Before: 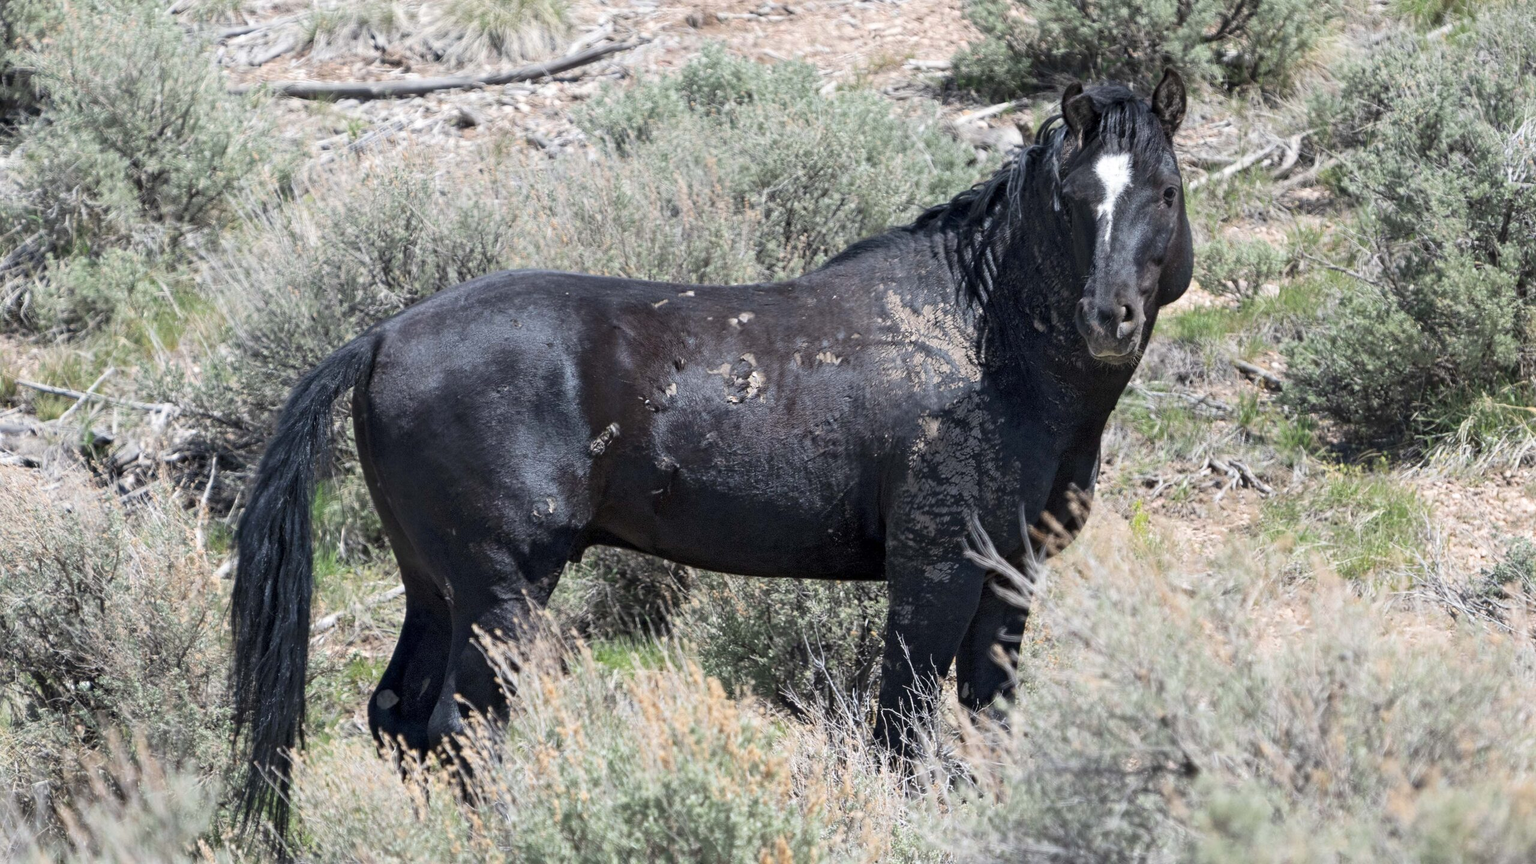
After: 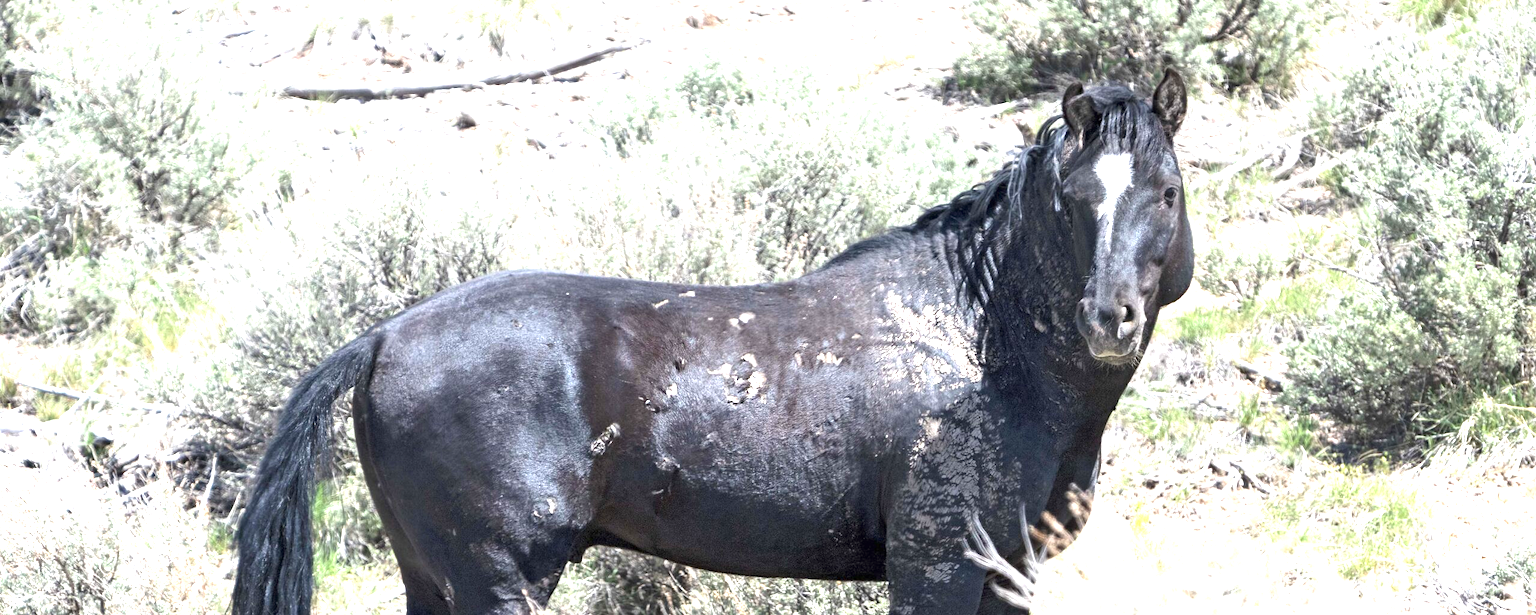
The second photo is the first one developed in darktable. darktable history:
exposure: black level correction 0, exposure 1.52 EV, compensate exposure bias true, compensate highlight preservation false
crop: right 0%, bottom 28.788%
color zones: curves: ch0 [(0, 0.5) (0.143, 0.5) (0.286, 0.5) (0.429, 0.495) (0.571, 0.437) (0.714, 0.44) (0.857, 0.496) (1, 0.5)]
